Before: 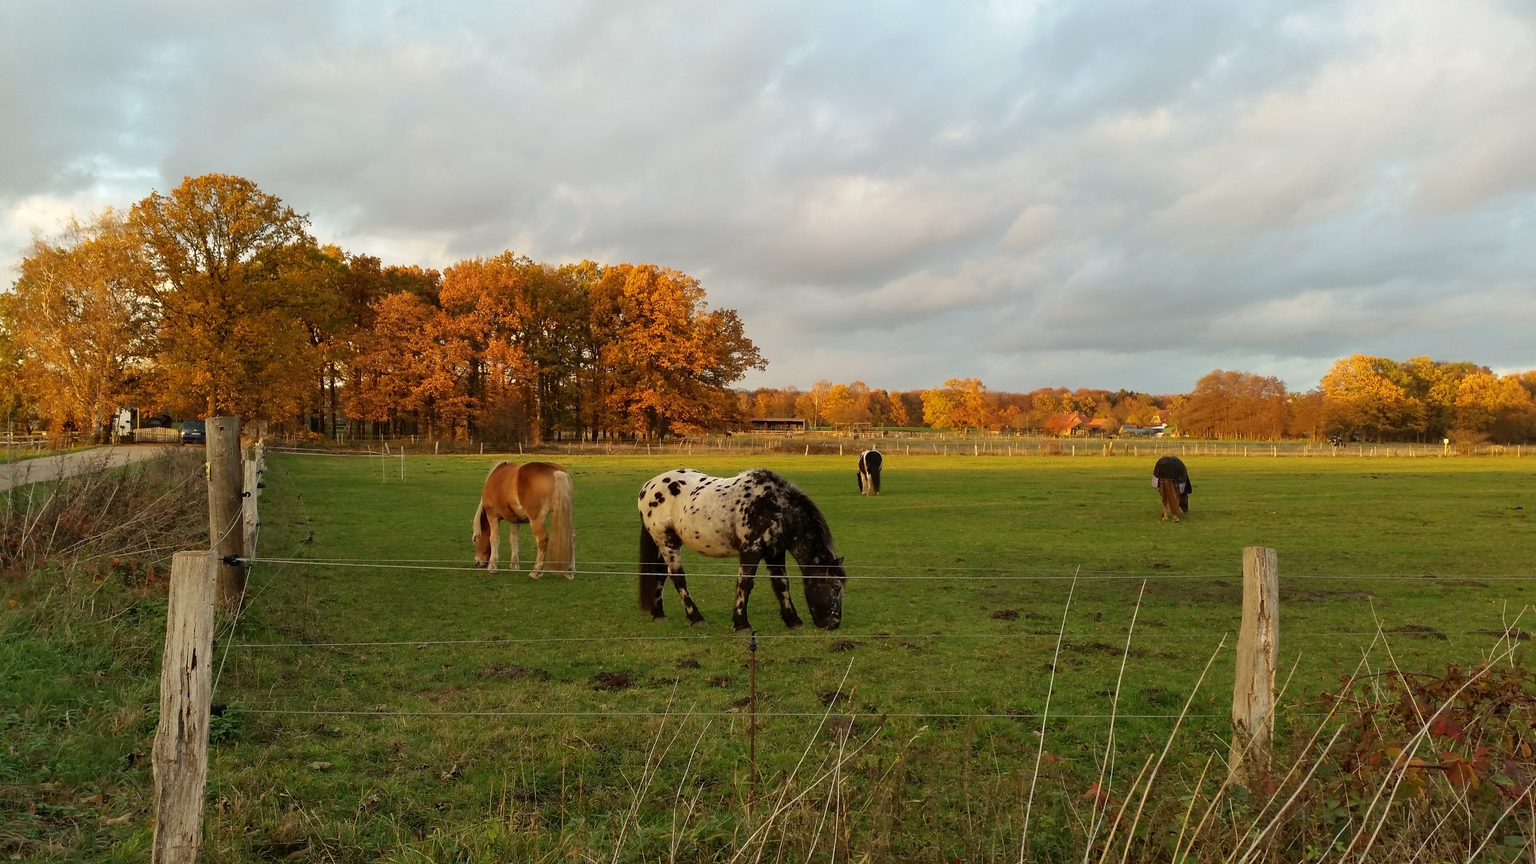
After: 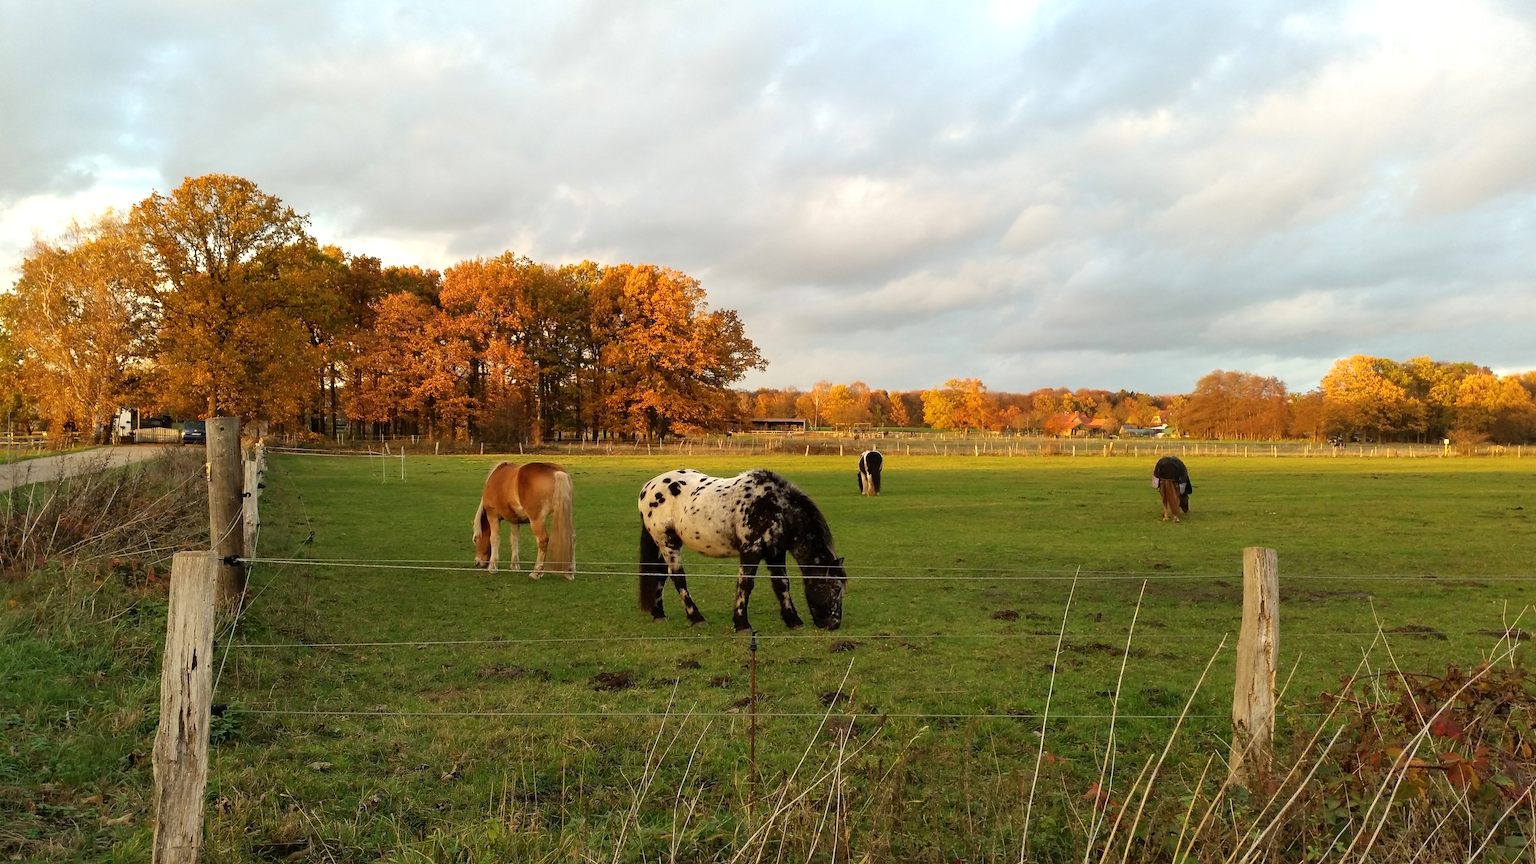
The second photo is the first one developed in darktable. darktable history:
tone equalizer: -8 EV -0.418 EV, -7 EV -0.408 EV, -6 EV -0.324 EV, -5 EV -0.204 EV, -3 EV 0.252 EV, -2 EV 0.307 EV, -1 EV 0.398 EV, +0 EV 0.4 EV
